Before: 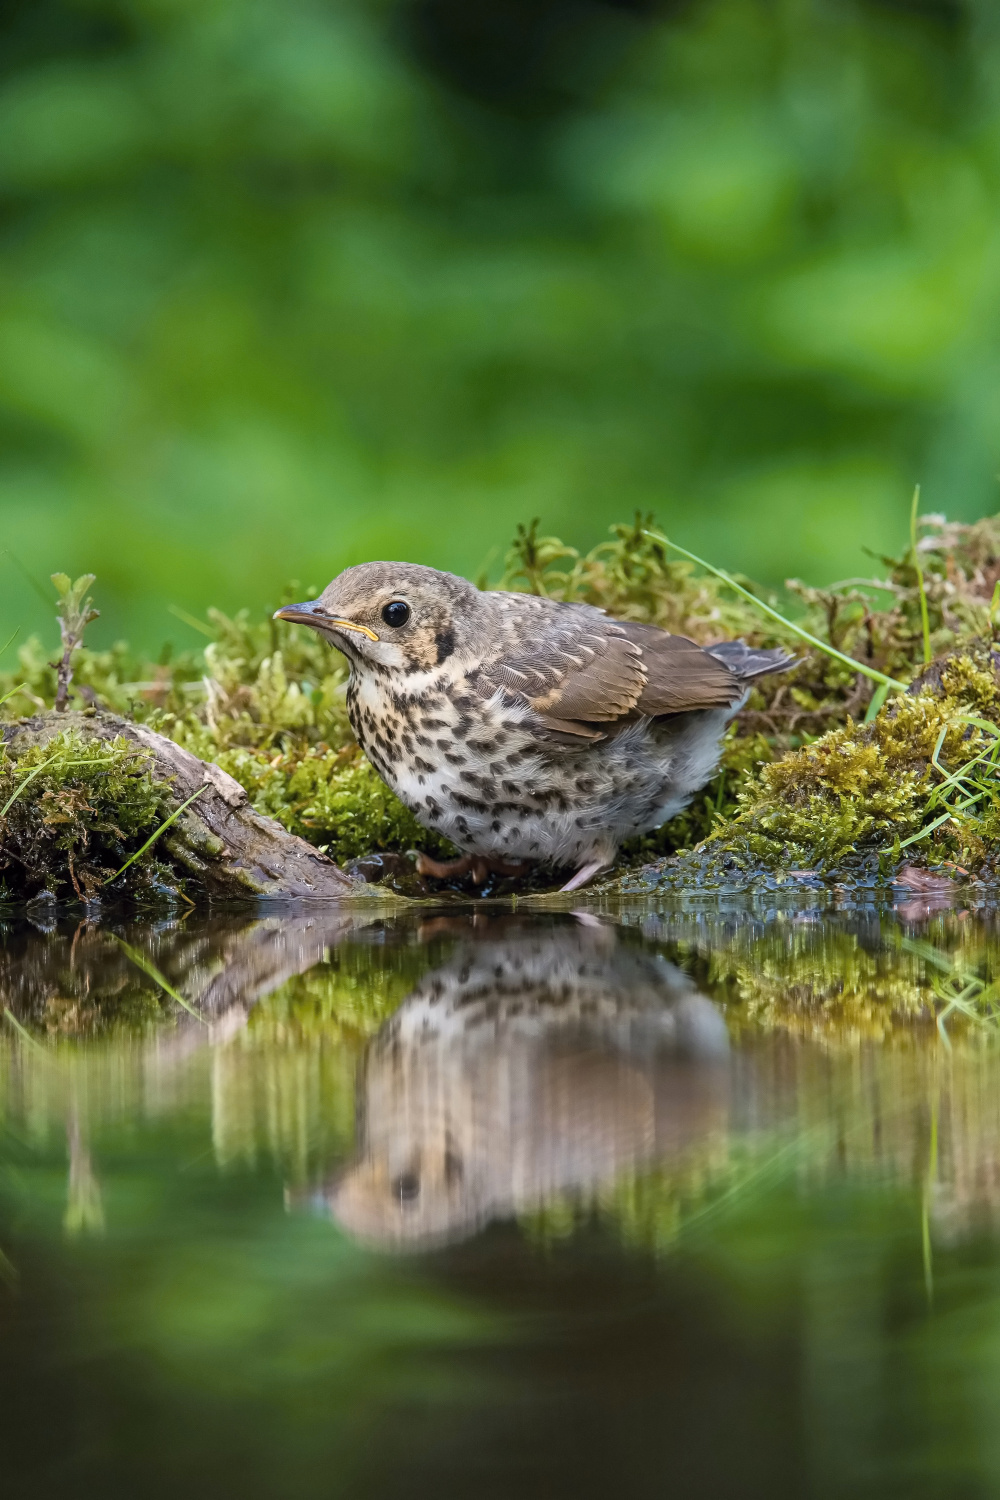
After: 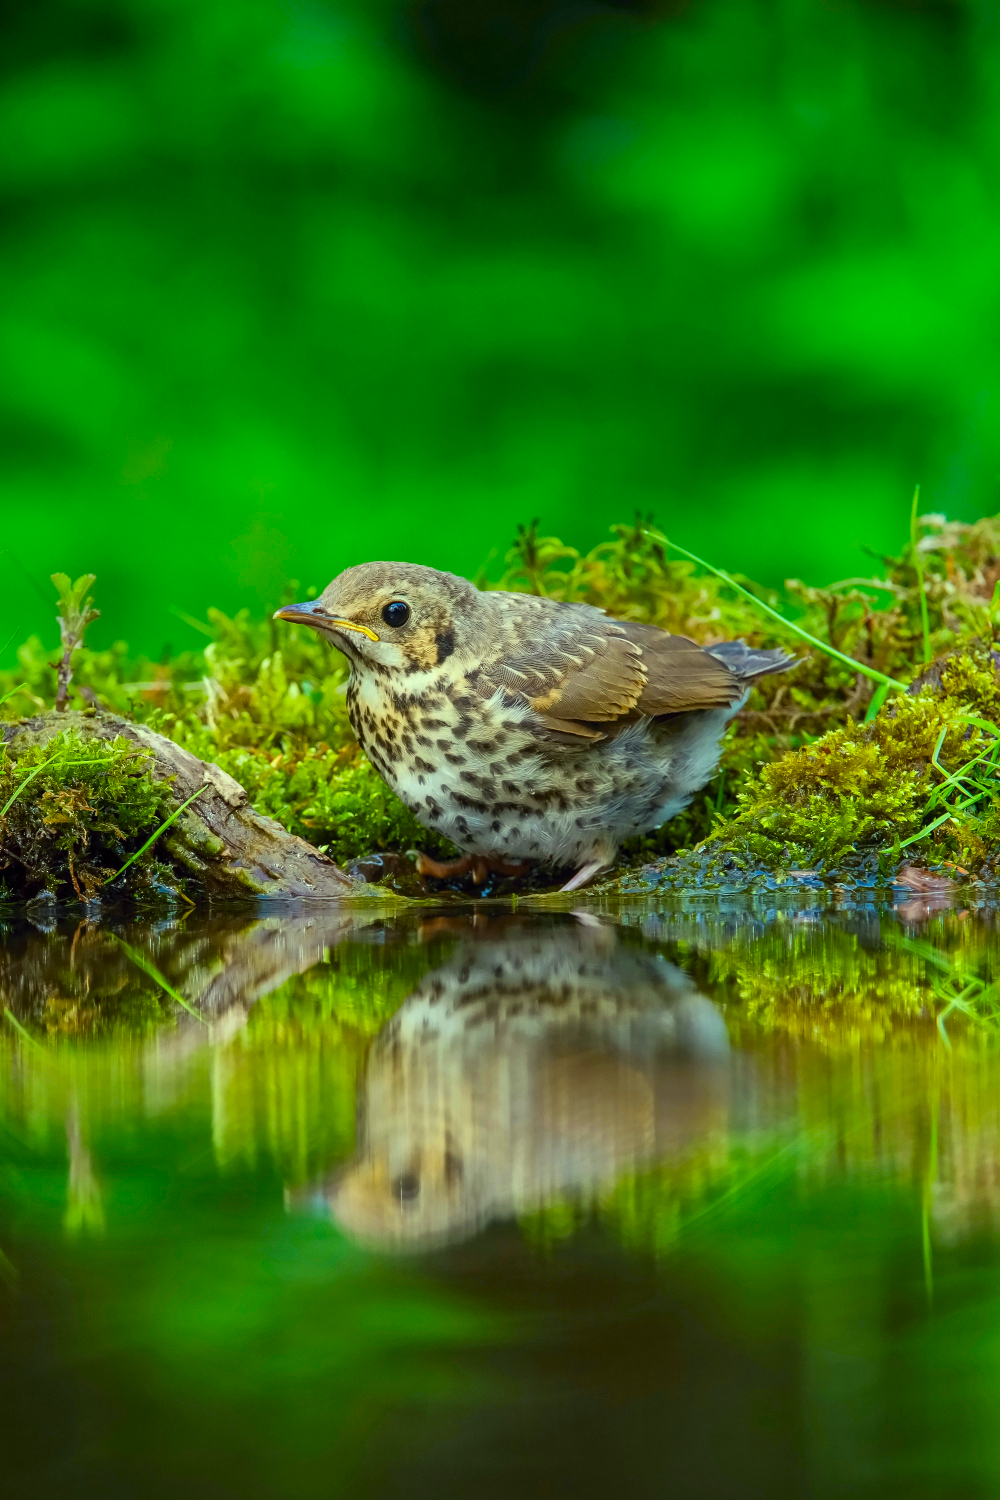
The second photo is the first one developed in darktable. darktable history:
color correction: highlights a* -10.99, highlights b* 9.89, saturation 1.71
